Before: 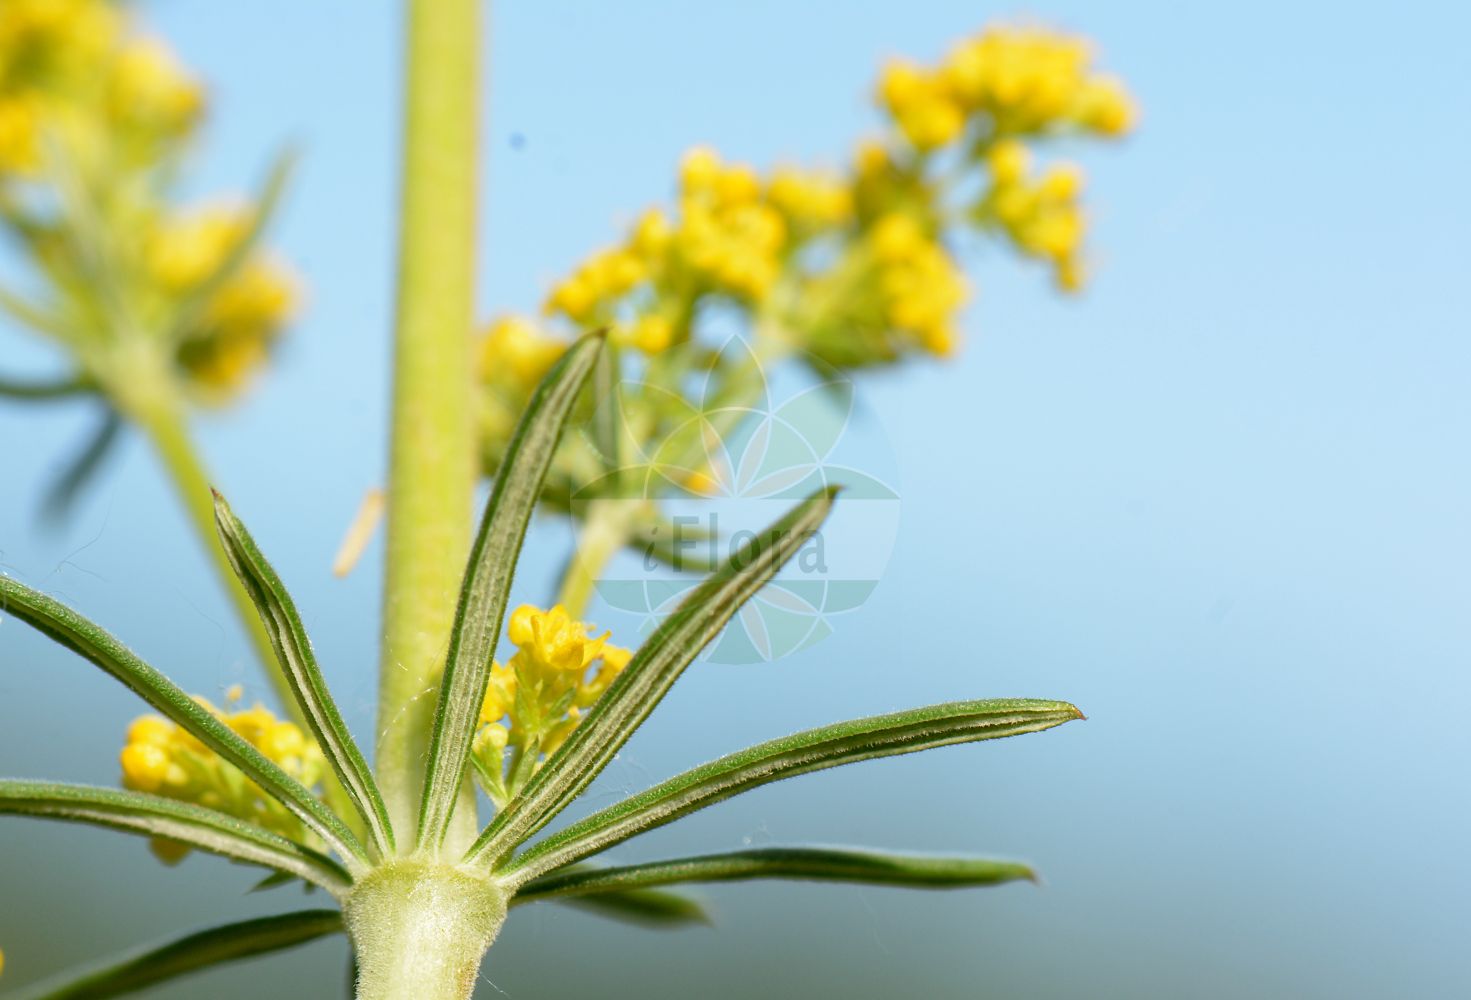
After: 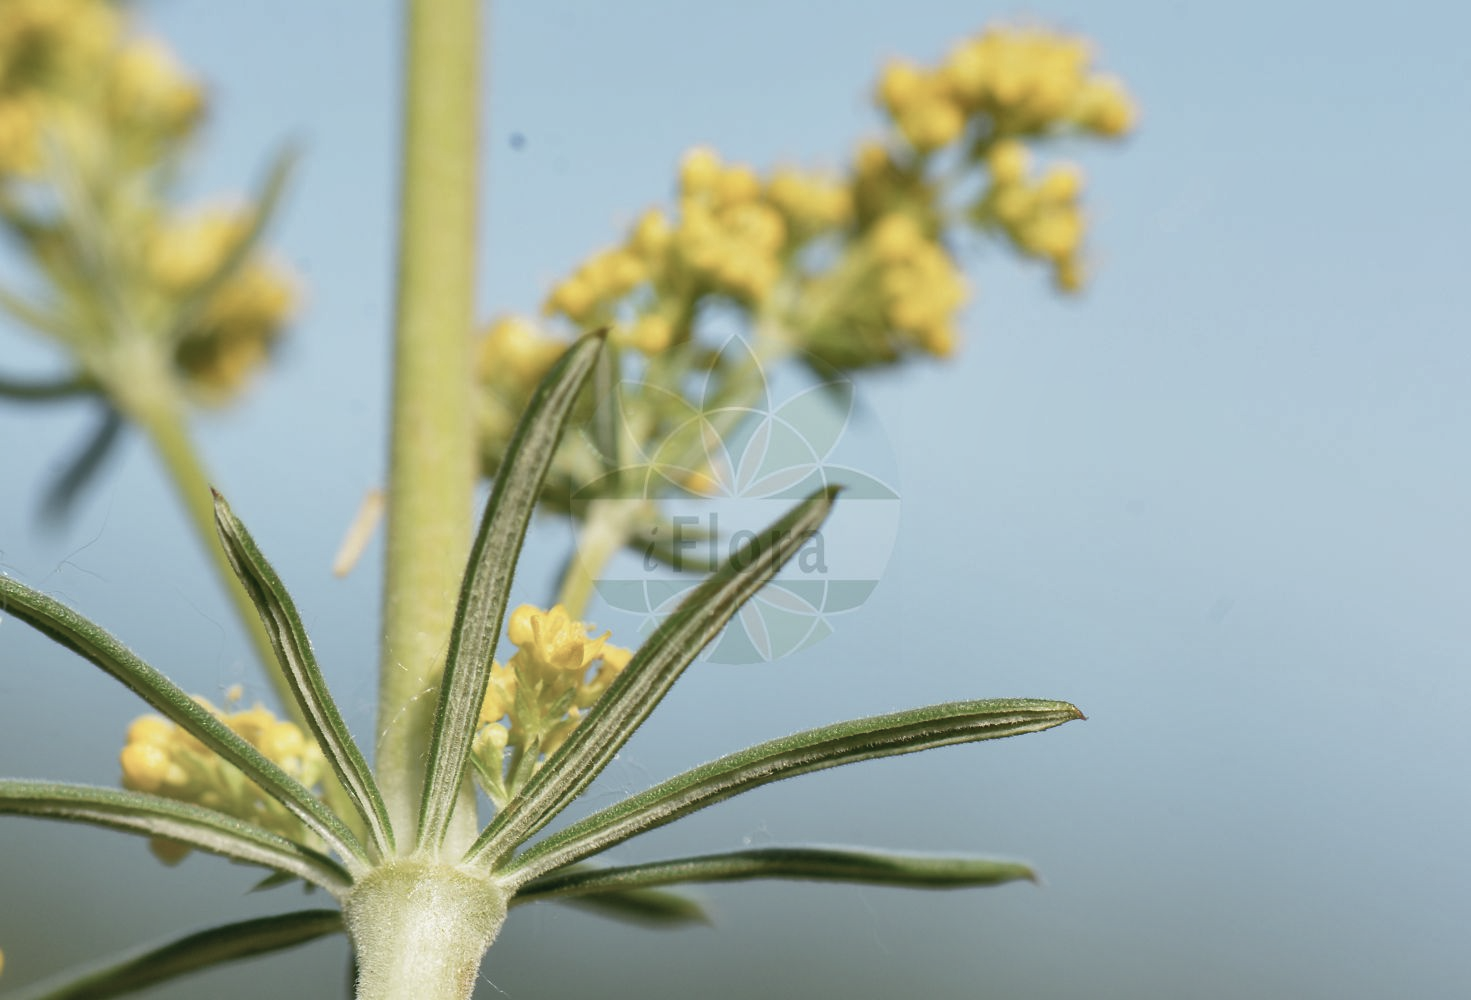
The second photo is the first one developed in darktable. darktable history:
contrast brightness saturation: contrast -0.05, saturation -0.41
shadows and highlights: shadows 25, highlights -48, soften with gaussian
